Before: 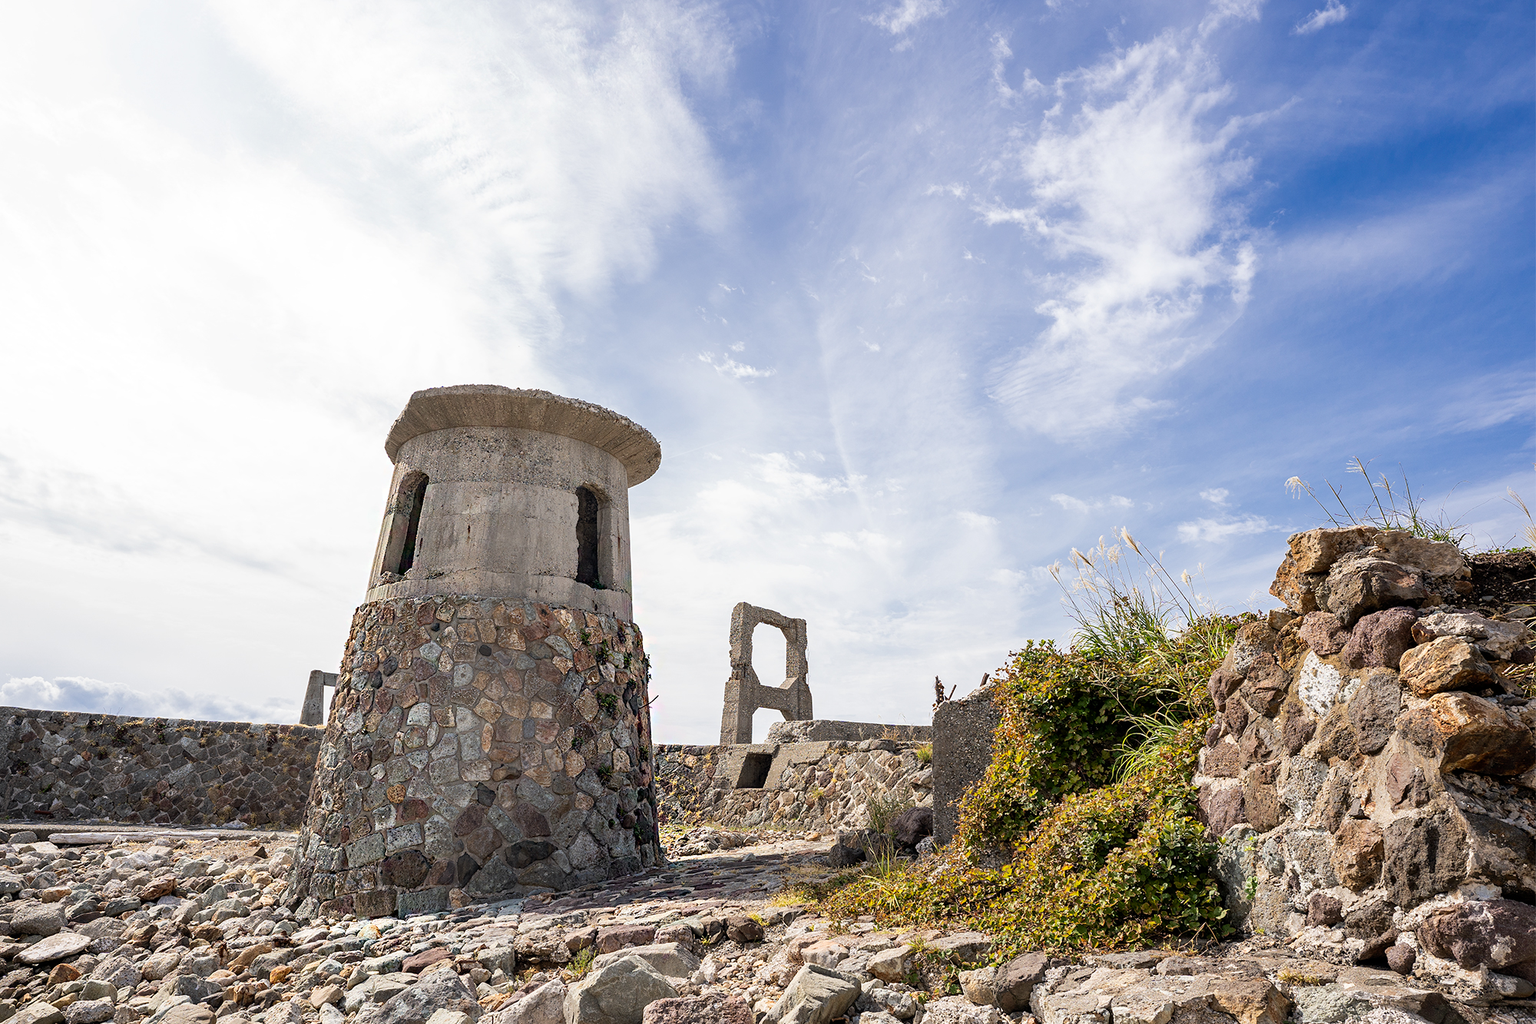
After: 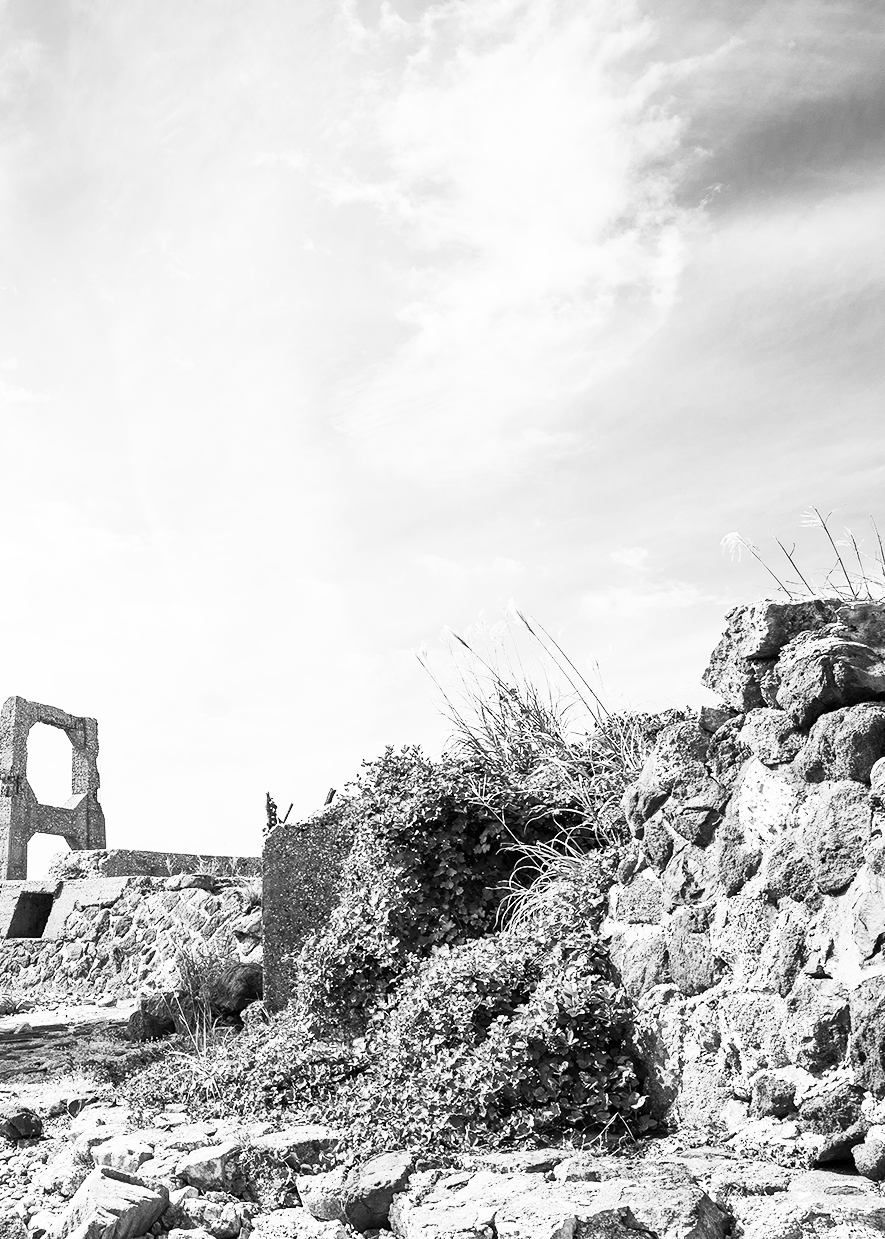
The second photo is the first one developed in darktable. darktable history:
contrast brightness saturation: contrast 0.53, brightness 0.47, saturation -1
crop: left 47.628%, top 6.643%, right 7.874%
